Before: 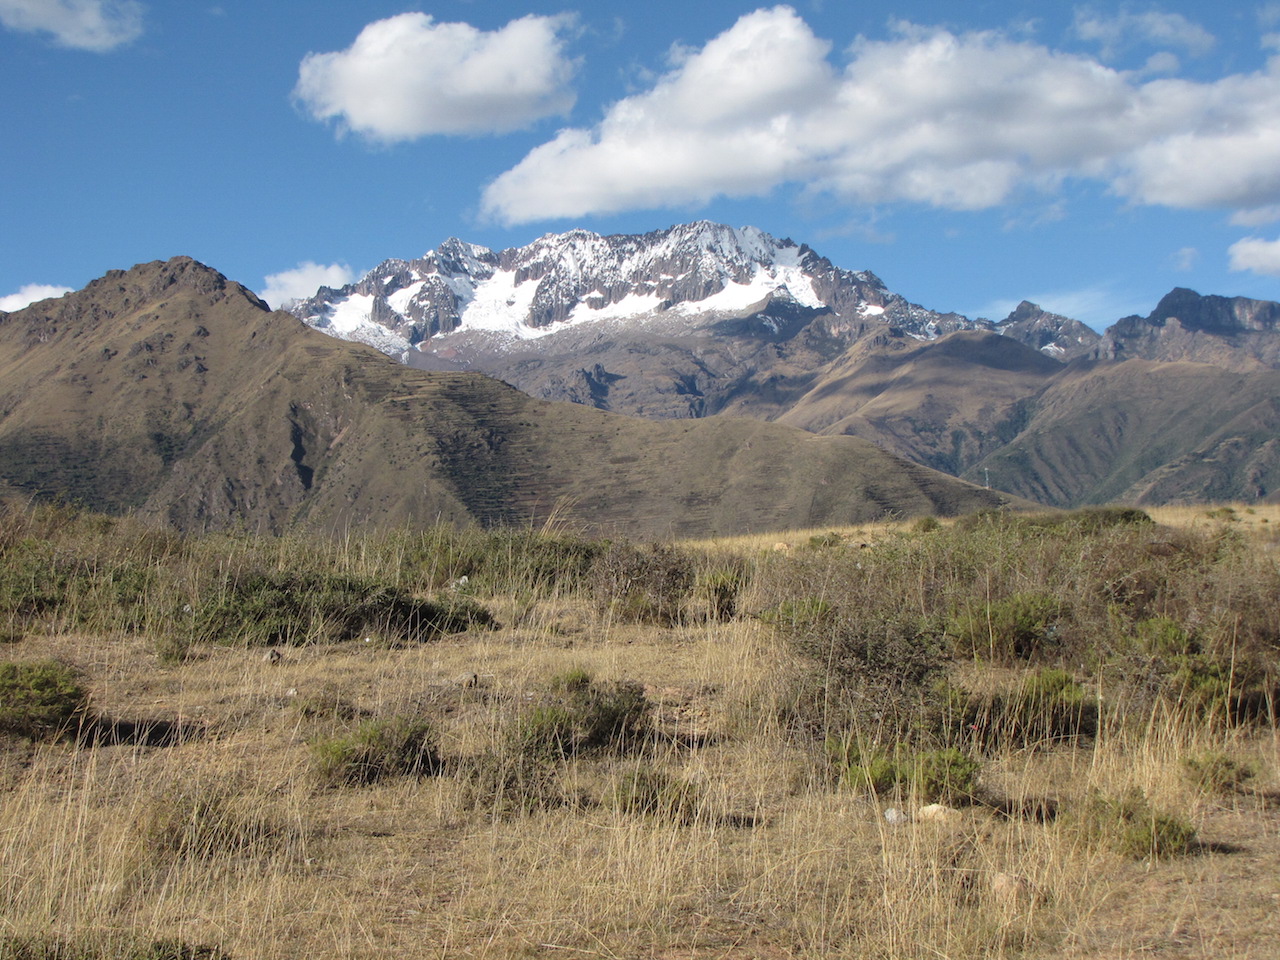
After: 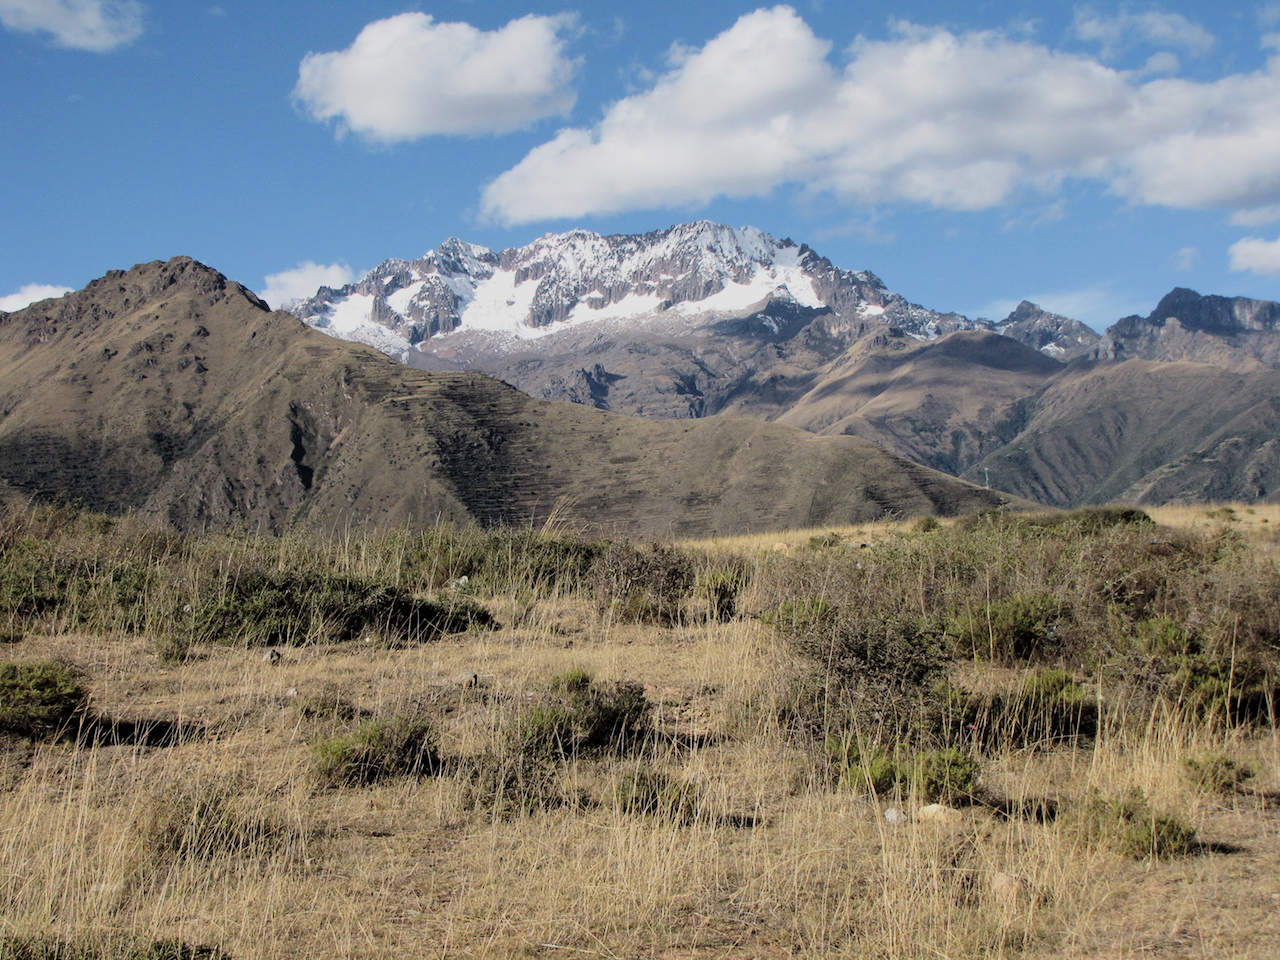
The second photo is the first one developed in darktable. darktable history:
filmic rgb: black relative exposure -7.49 EV, white relative exposure 4.99 EV, hardness 3.3, contrast 1.297
